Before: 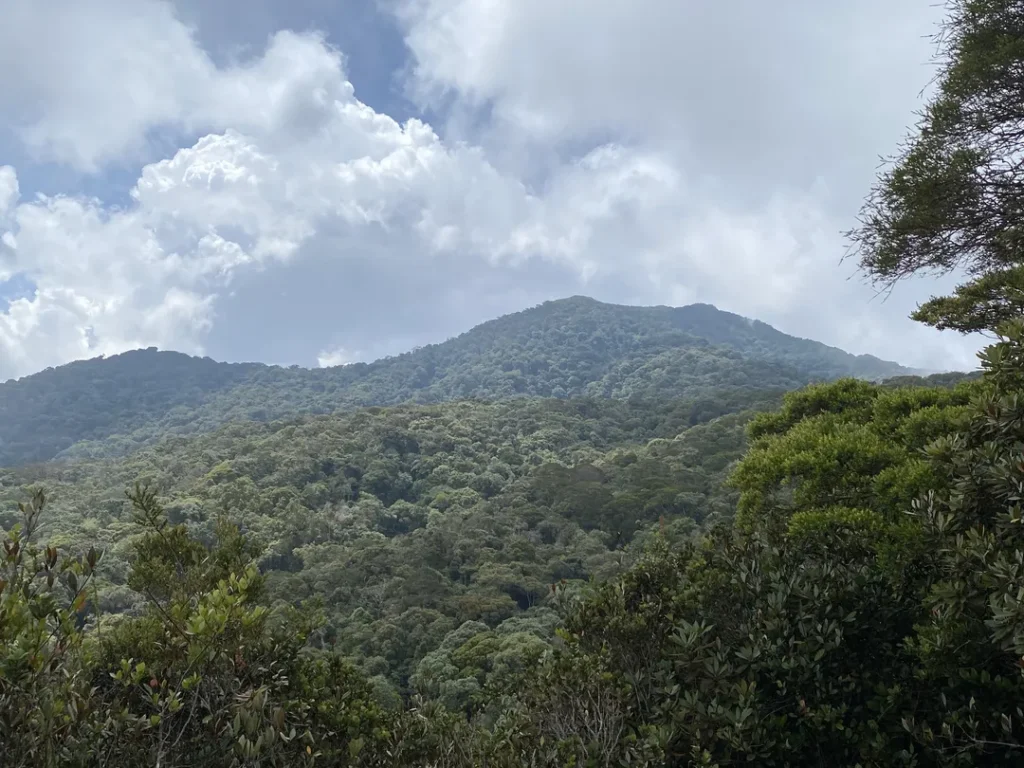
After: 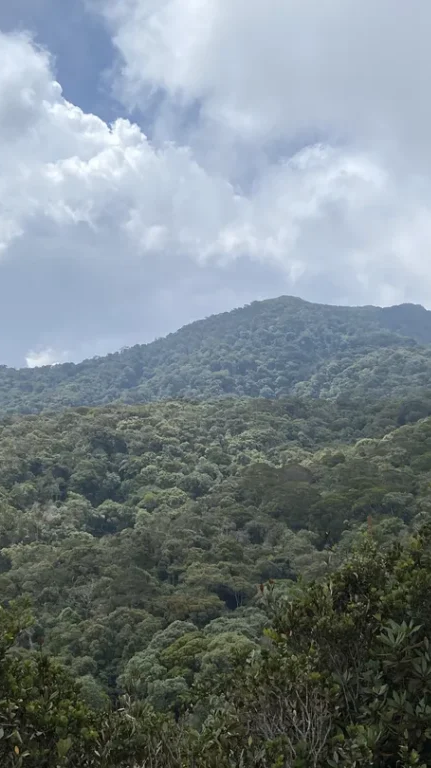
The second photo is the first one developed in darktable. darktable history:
crop: left 28.583%, right 29.231%
rotate and perspective: crop left 0, crop top 0
